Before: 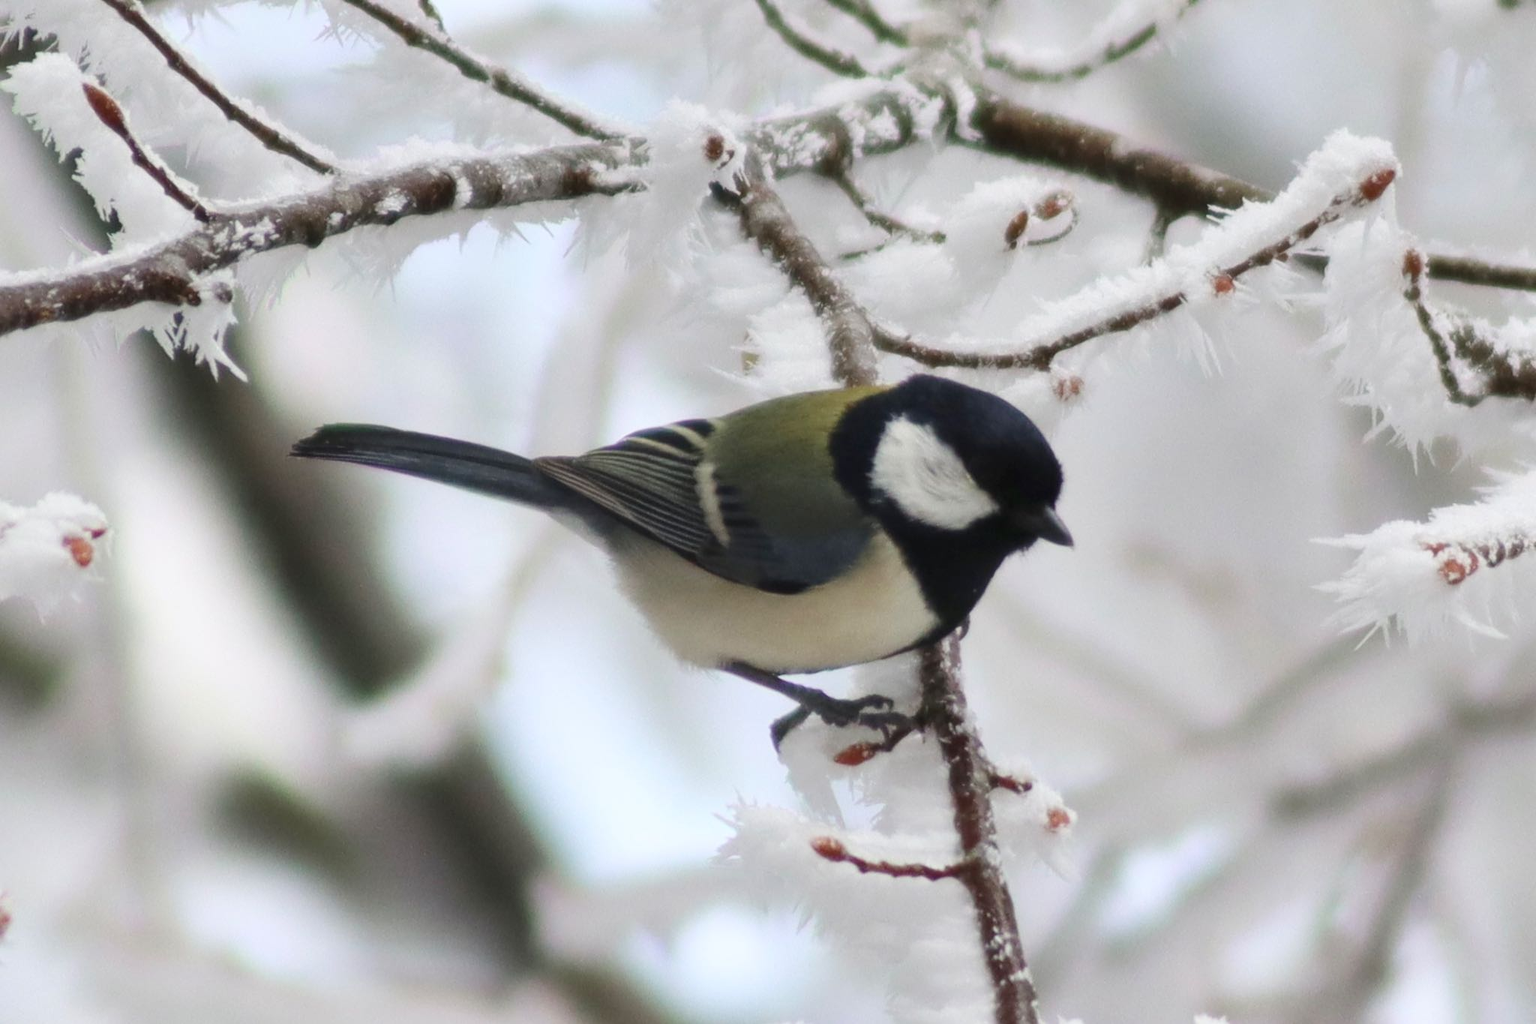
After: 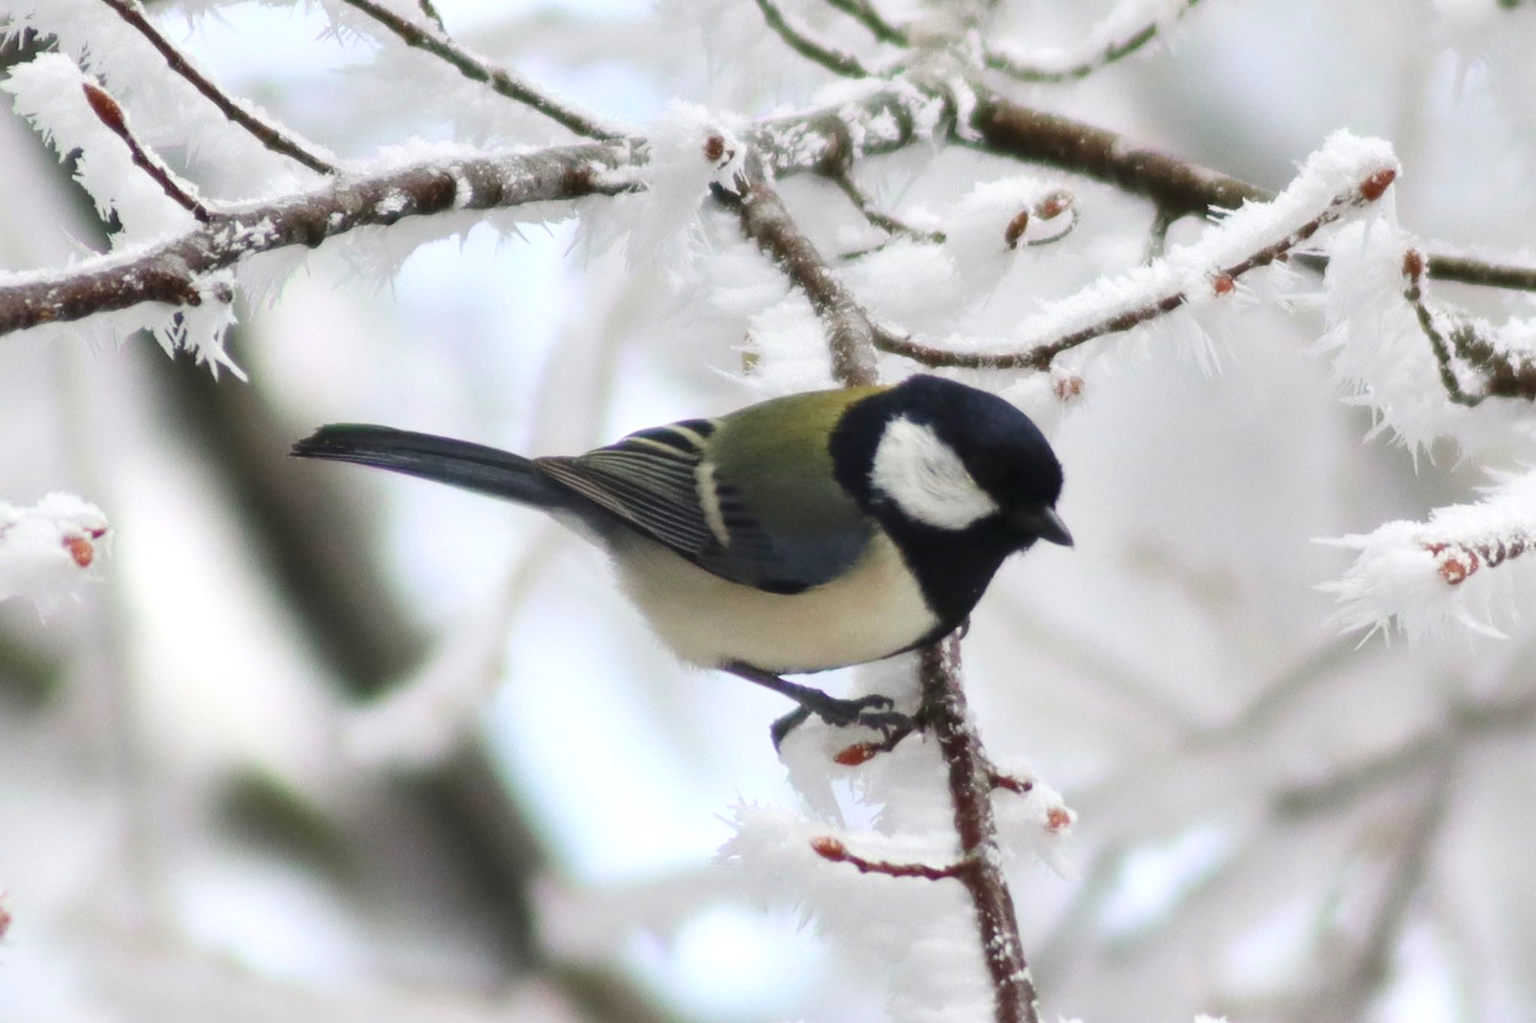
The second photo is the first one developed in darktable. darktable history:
contrast brightness saturation: contrast 0.035, saturation 0.074
exposure: exposure 0.202 EV, compensate highlight preservation false
